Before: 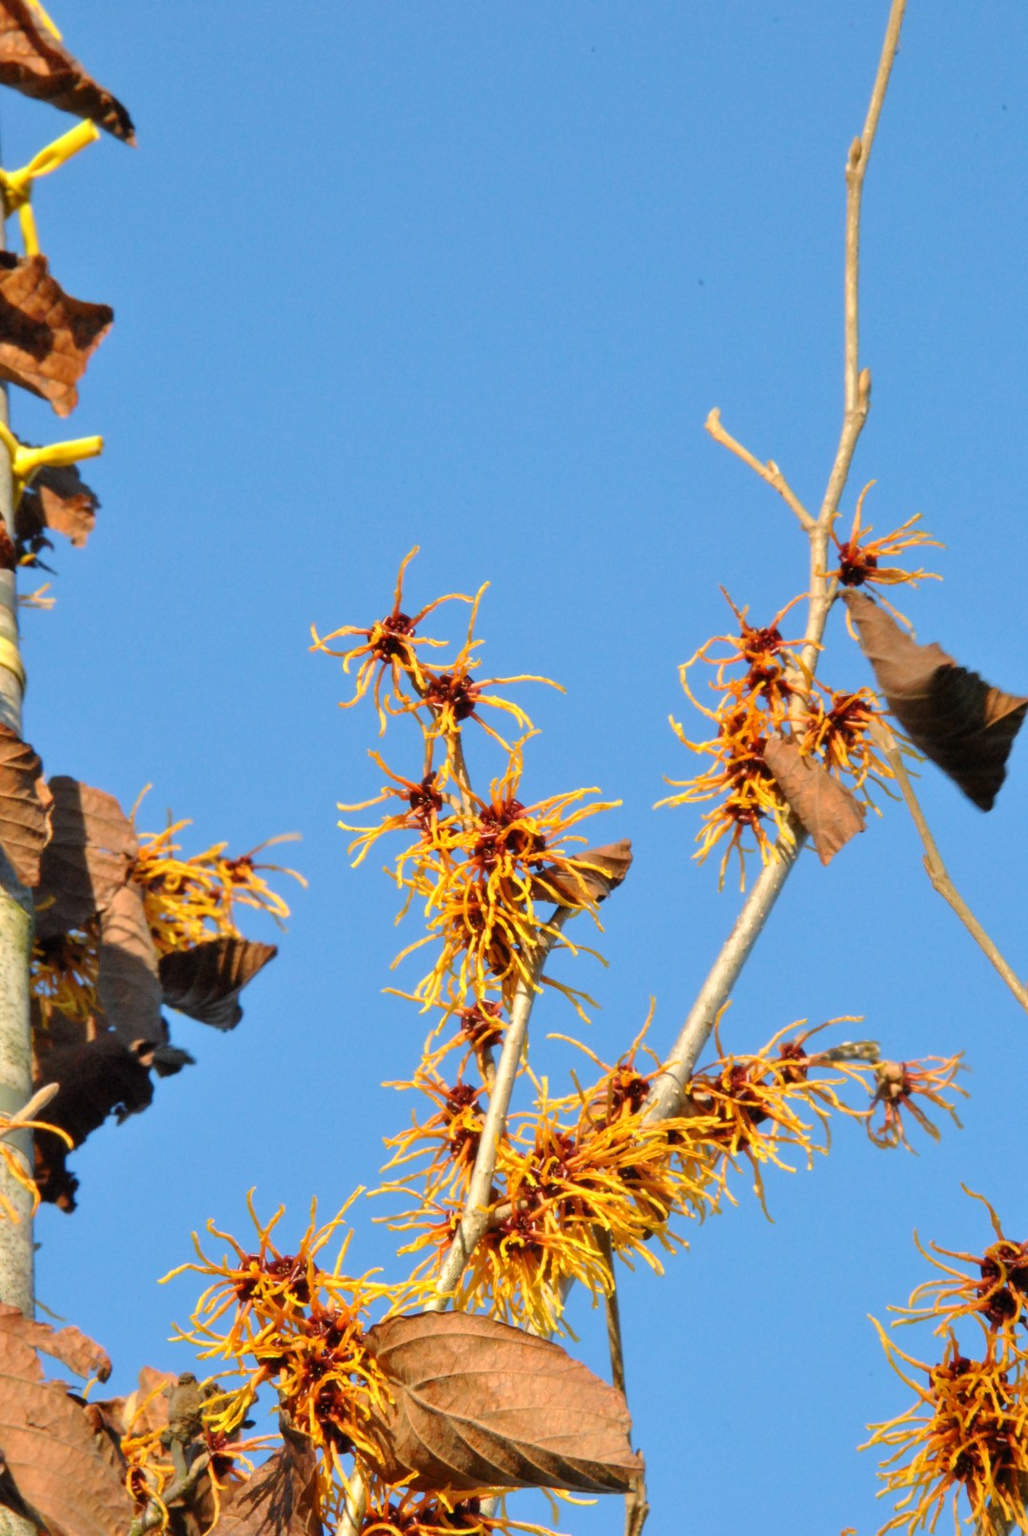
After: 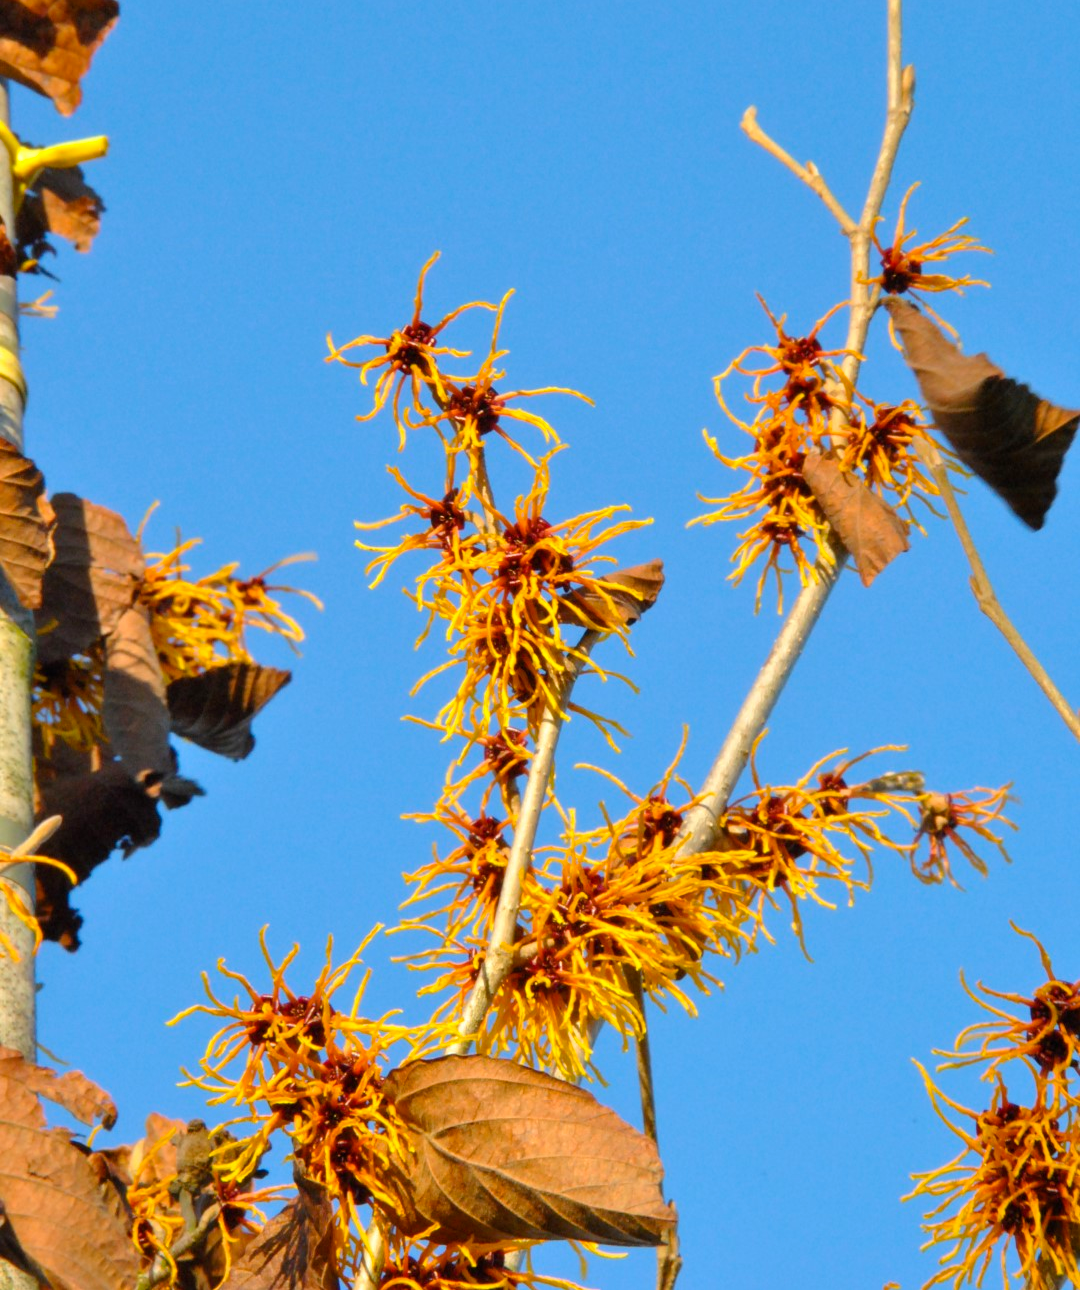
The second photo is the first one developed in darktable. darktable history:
color balance rgb: linear chroma grading › global chroma 6.48%, perceptual saturation grading › global saturation 12.96%, global vibrance 6.02%
crop and rotate: top 19.998%
